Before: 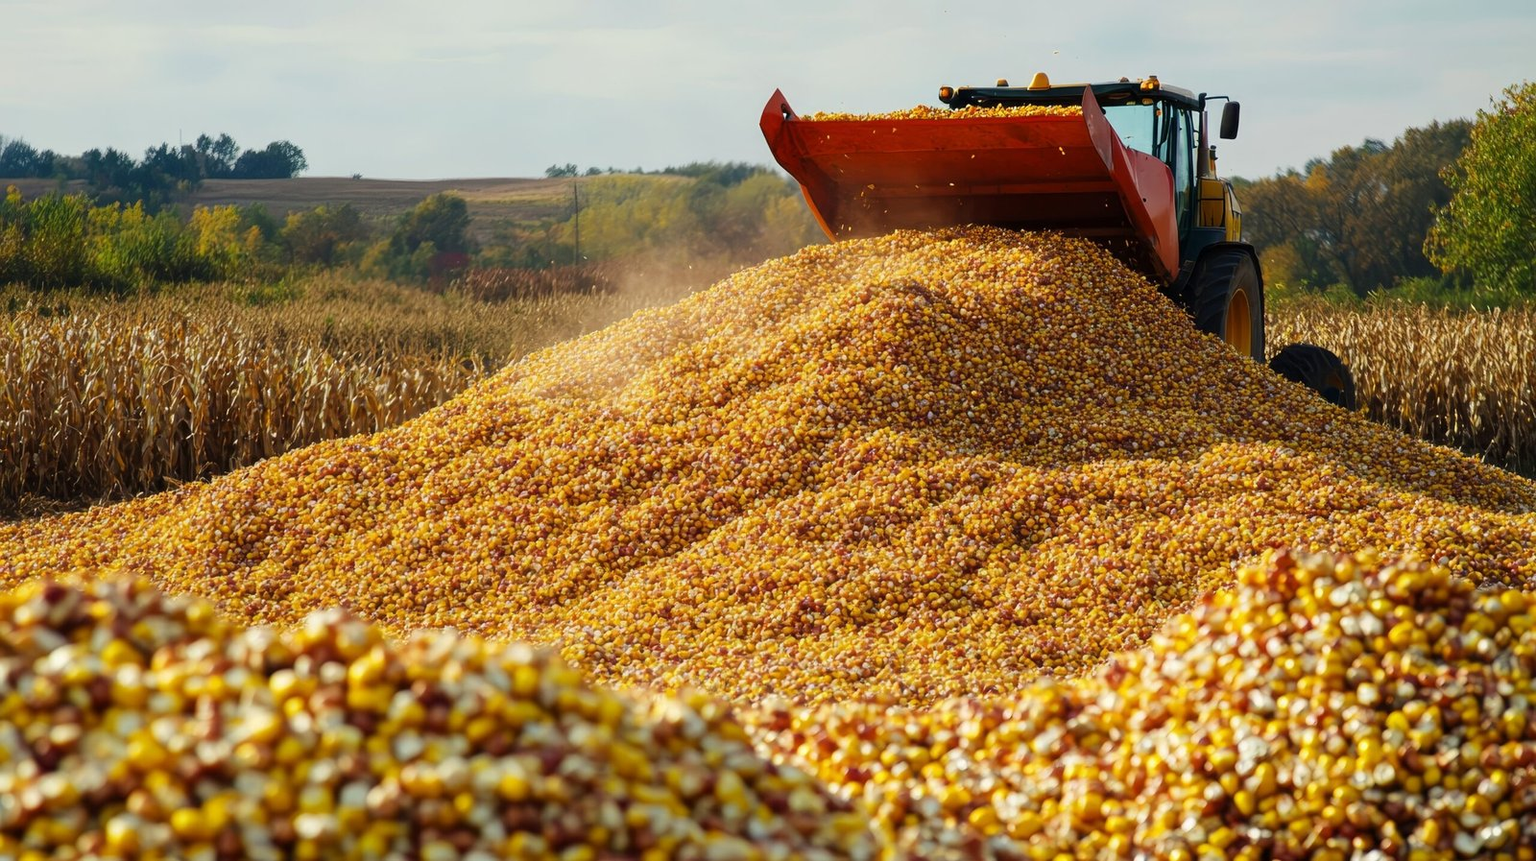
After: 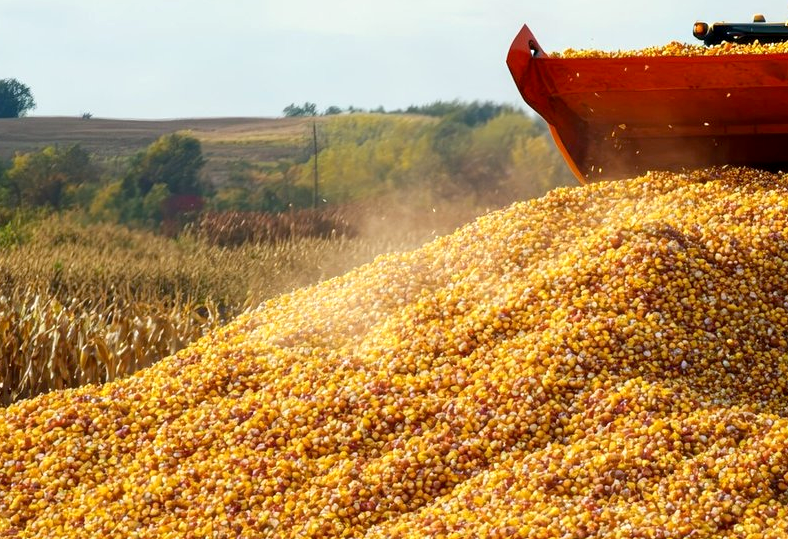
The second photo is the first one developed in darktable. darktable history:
exposure: black level correction 0.003, exposure 0.383 EV, compensate highlight preservation false
white balance: red 0.988, blue 1.017
crop: left 17.835%, top 7.675%, right 32.881%, bottom 32.213%
